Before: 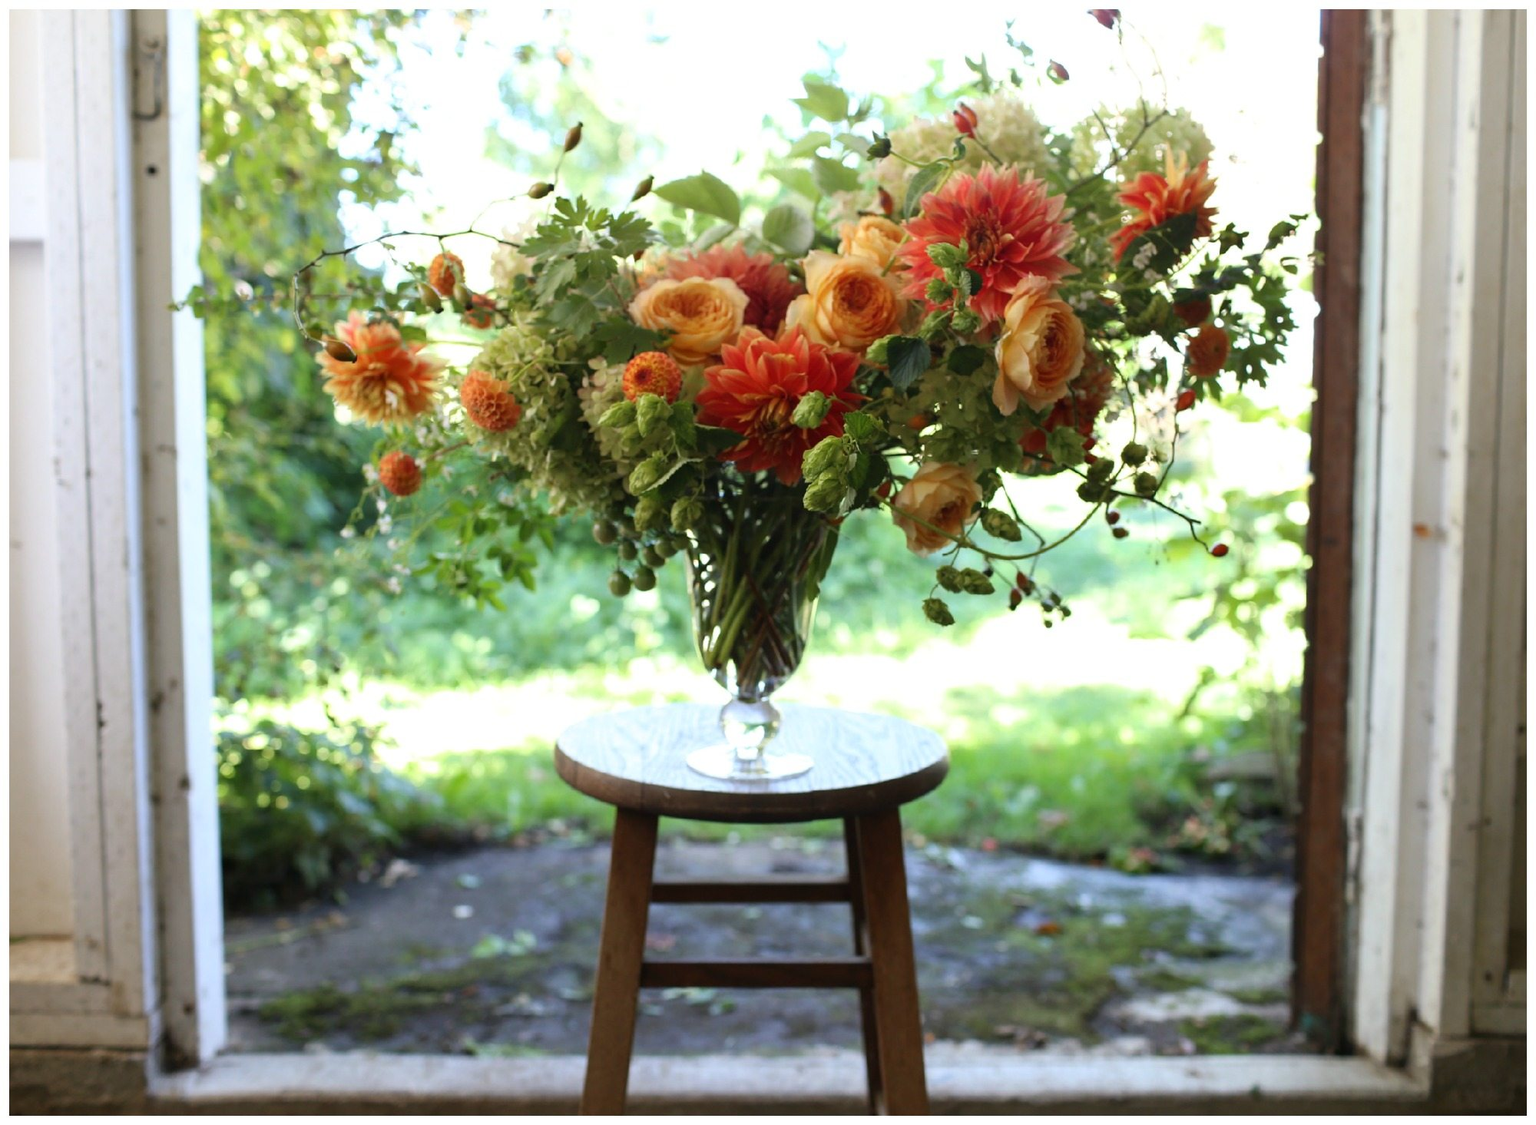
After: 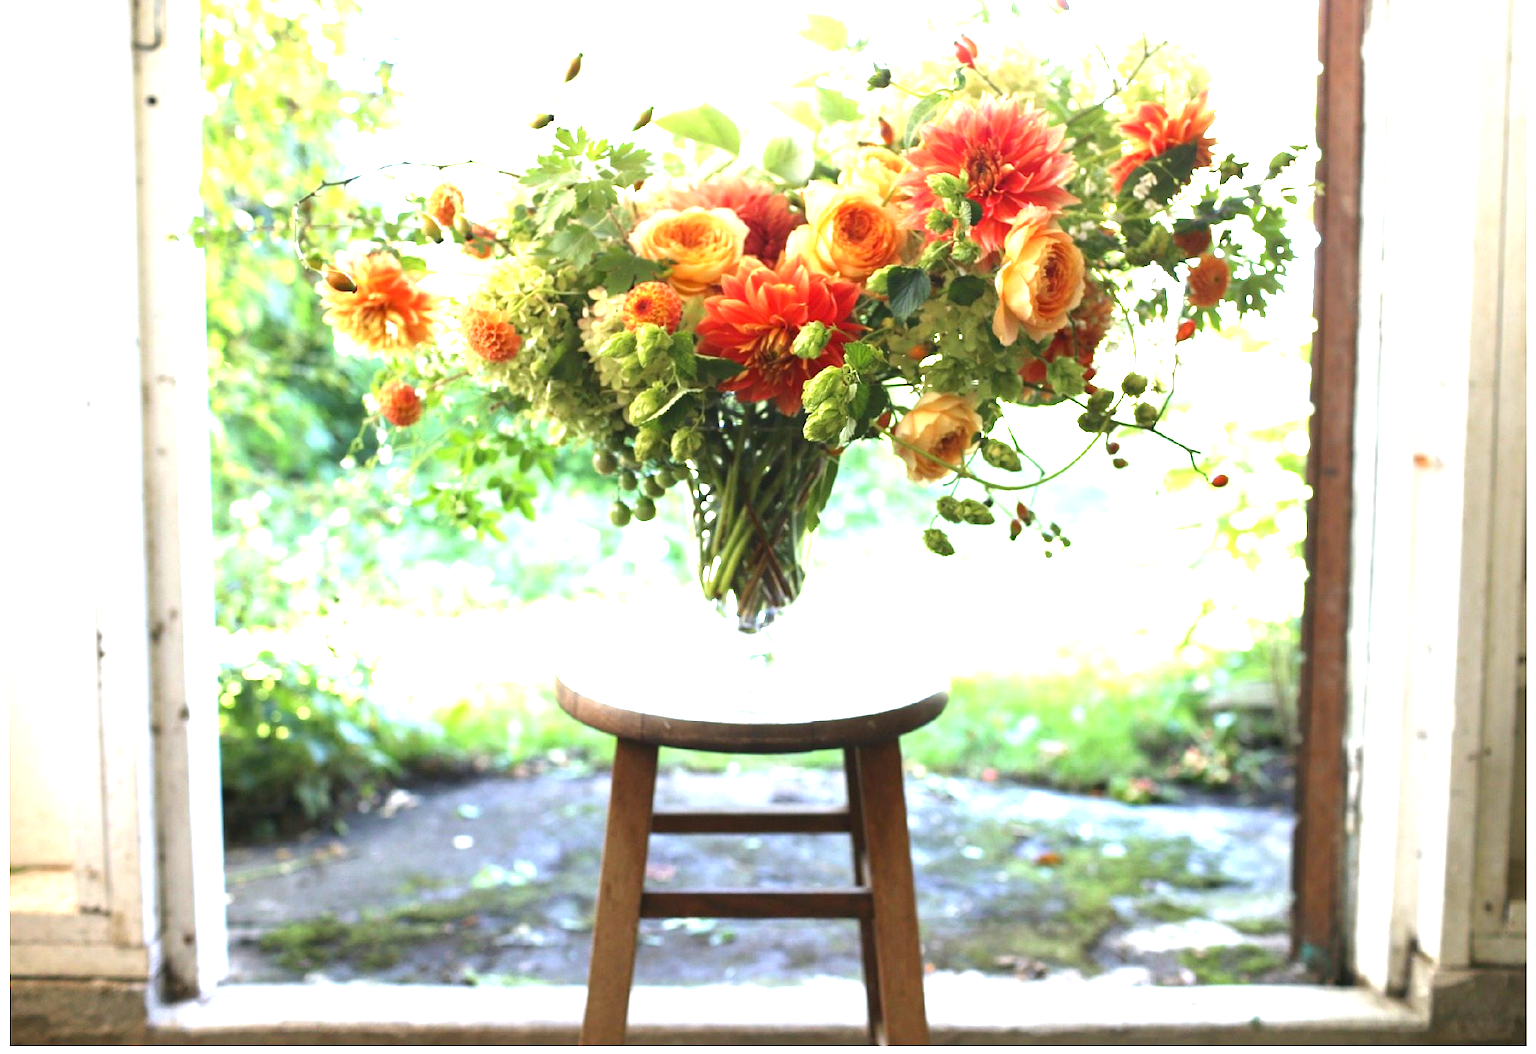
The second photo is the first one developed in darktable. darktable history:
exposure: black level correction 0, exposure 1.741 EV, compensate exposure bias true, compensate highlight preservation false
crop and rotate: top 6.25%
